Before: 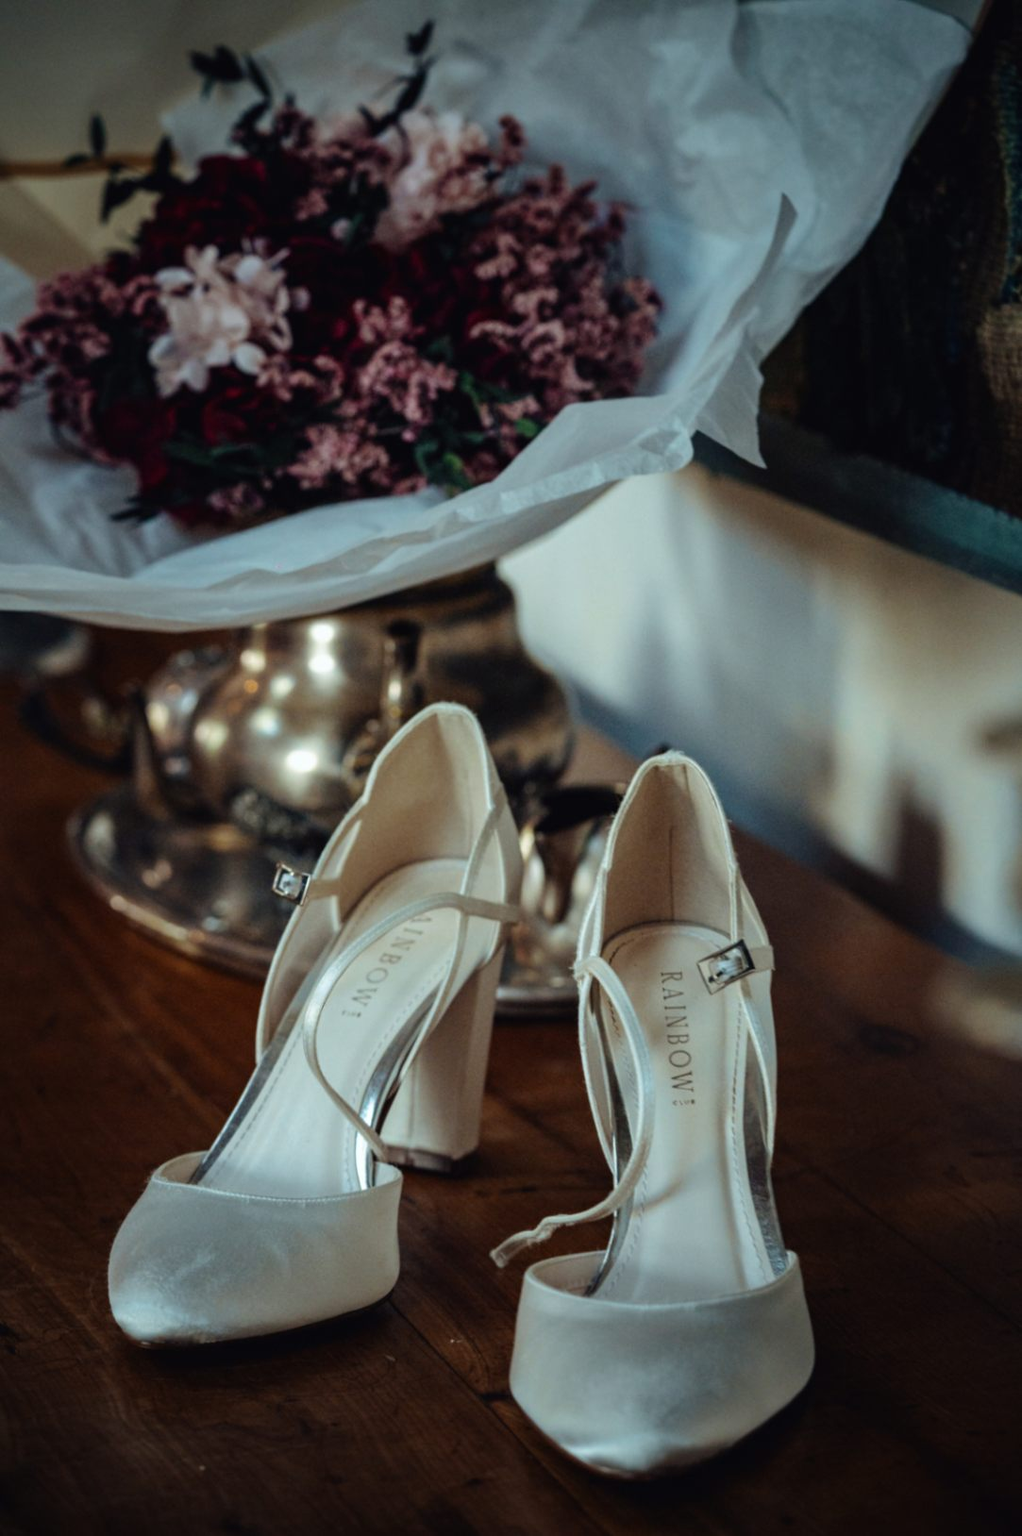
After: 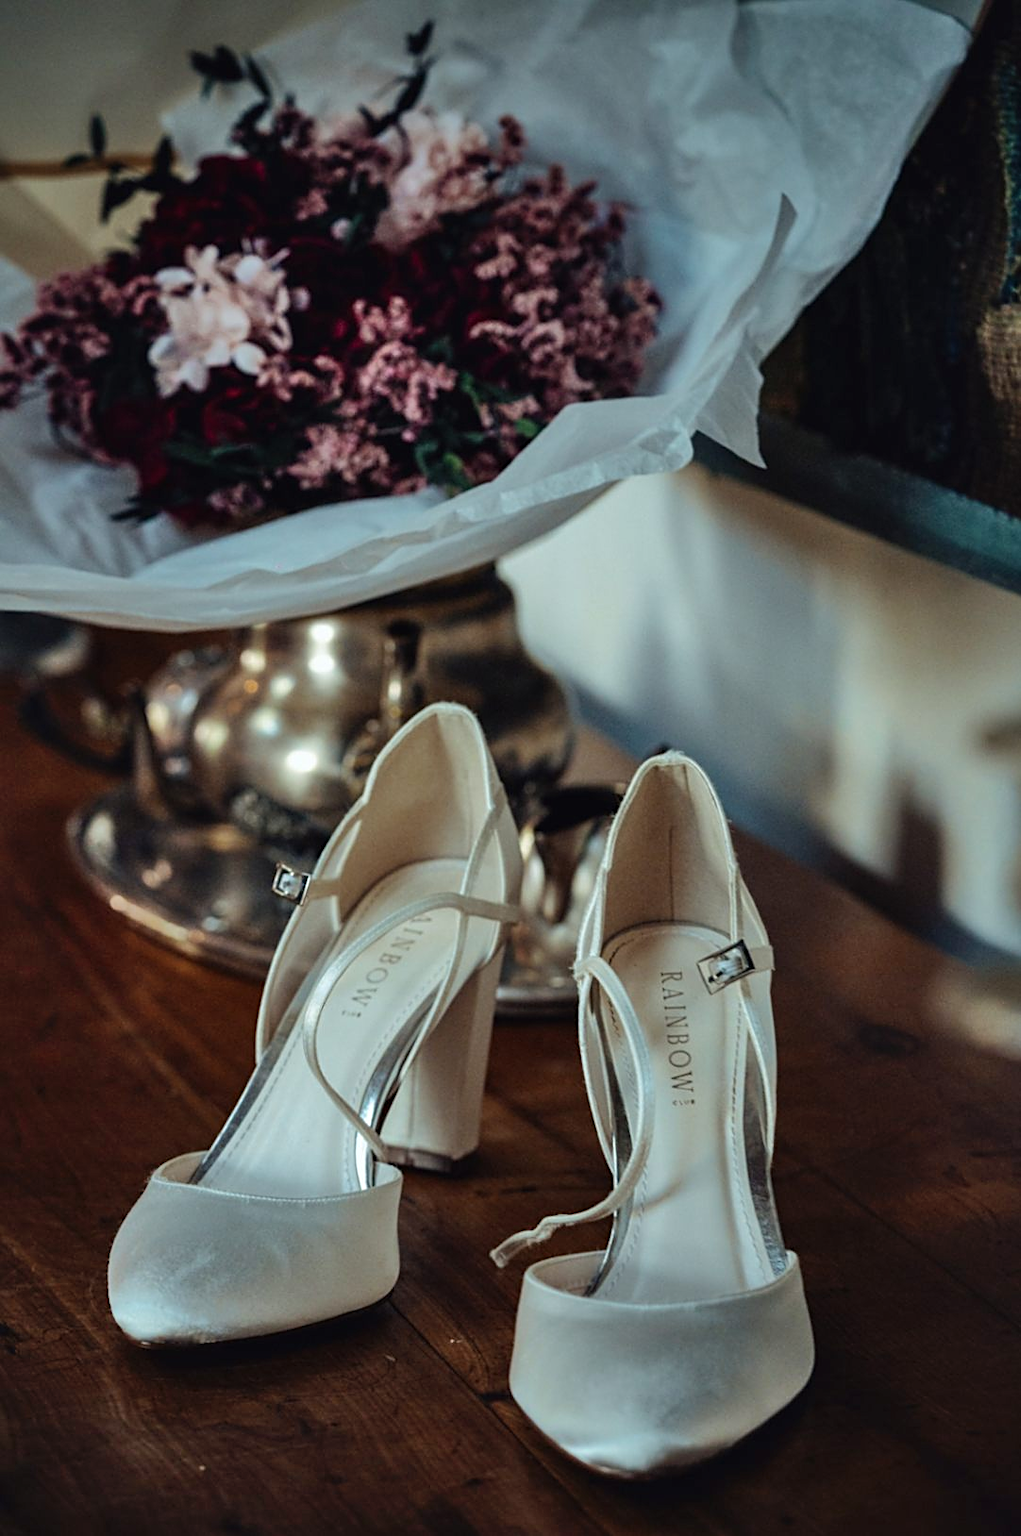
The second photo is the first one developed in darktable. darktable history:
shadows and highlights: highlights color adjustment 0%, soften with gaussian
sharpen: on, module defaults
